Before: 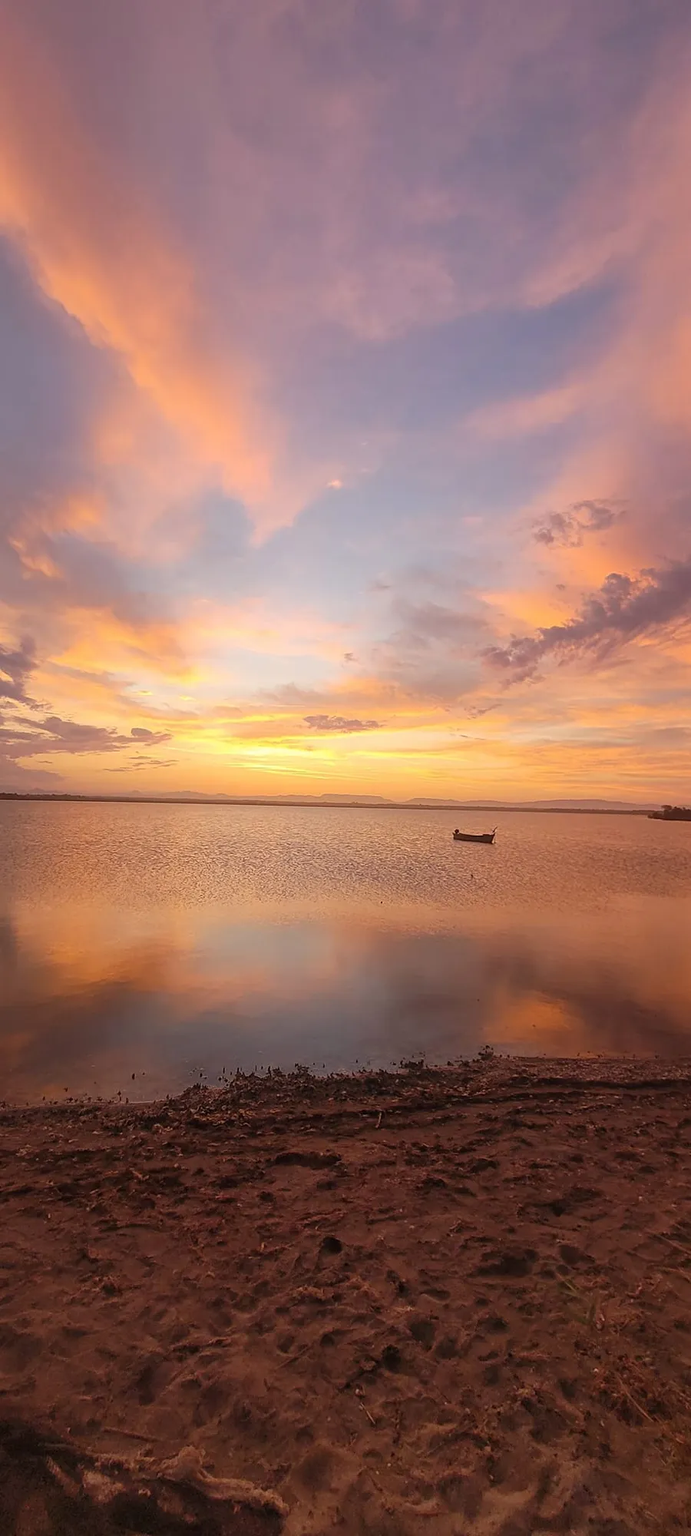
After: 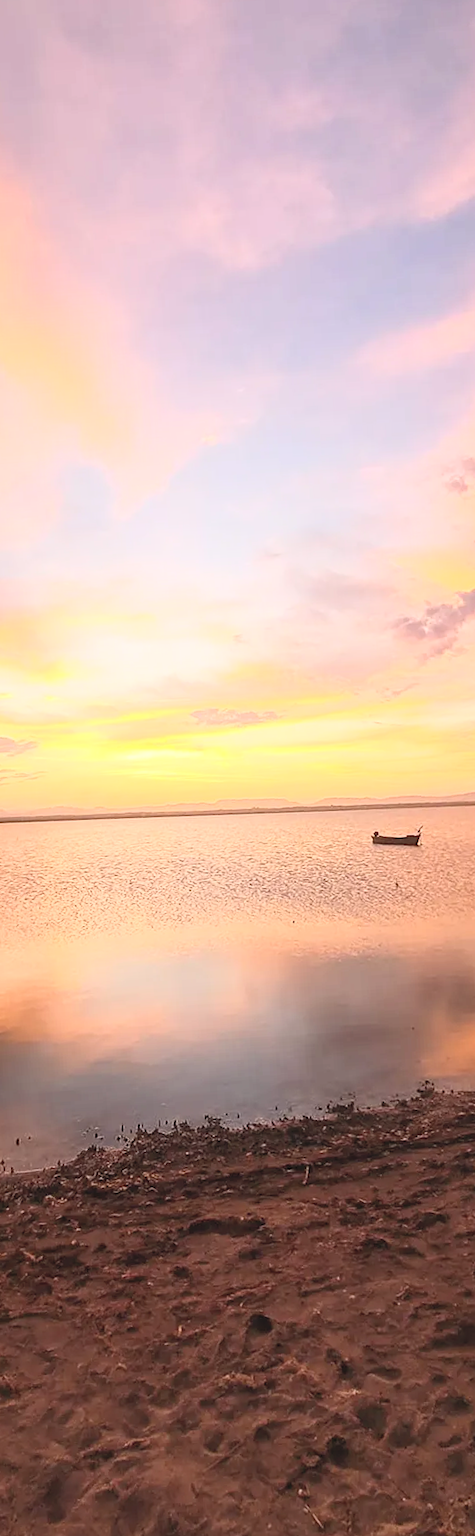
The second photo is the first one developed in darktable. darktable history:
crop: left 21.496%, right 22.254%
contrast brightness saturation: contrast 0.39, brightness 0.53
rotate and perspective: rotation -3.52°, crop left 0.036, crop right 0.964, crop top 0.081, crop bottom 0.919
